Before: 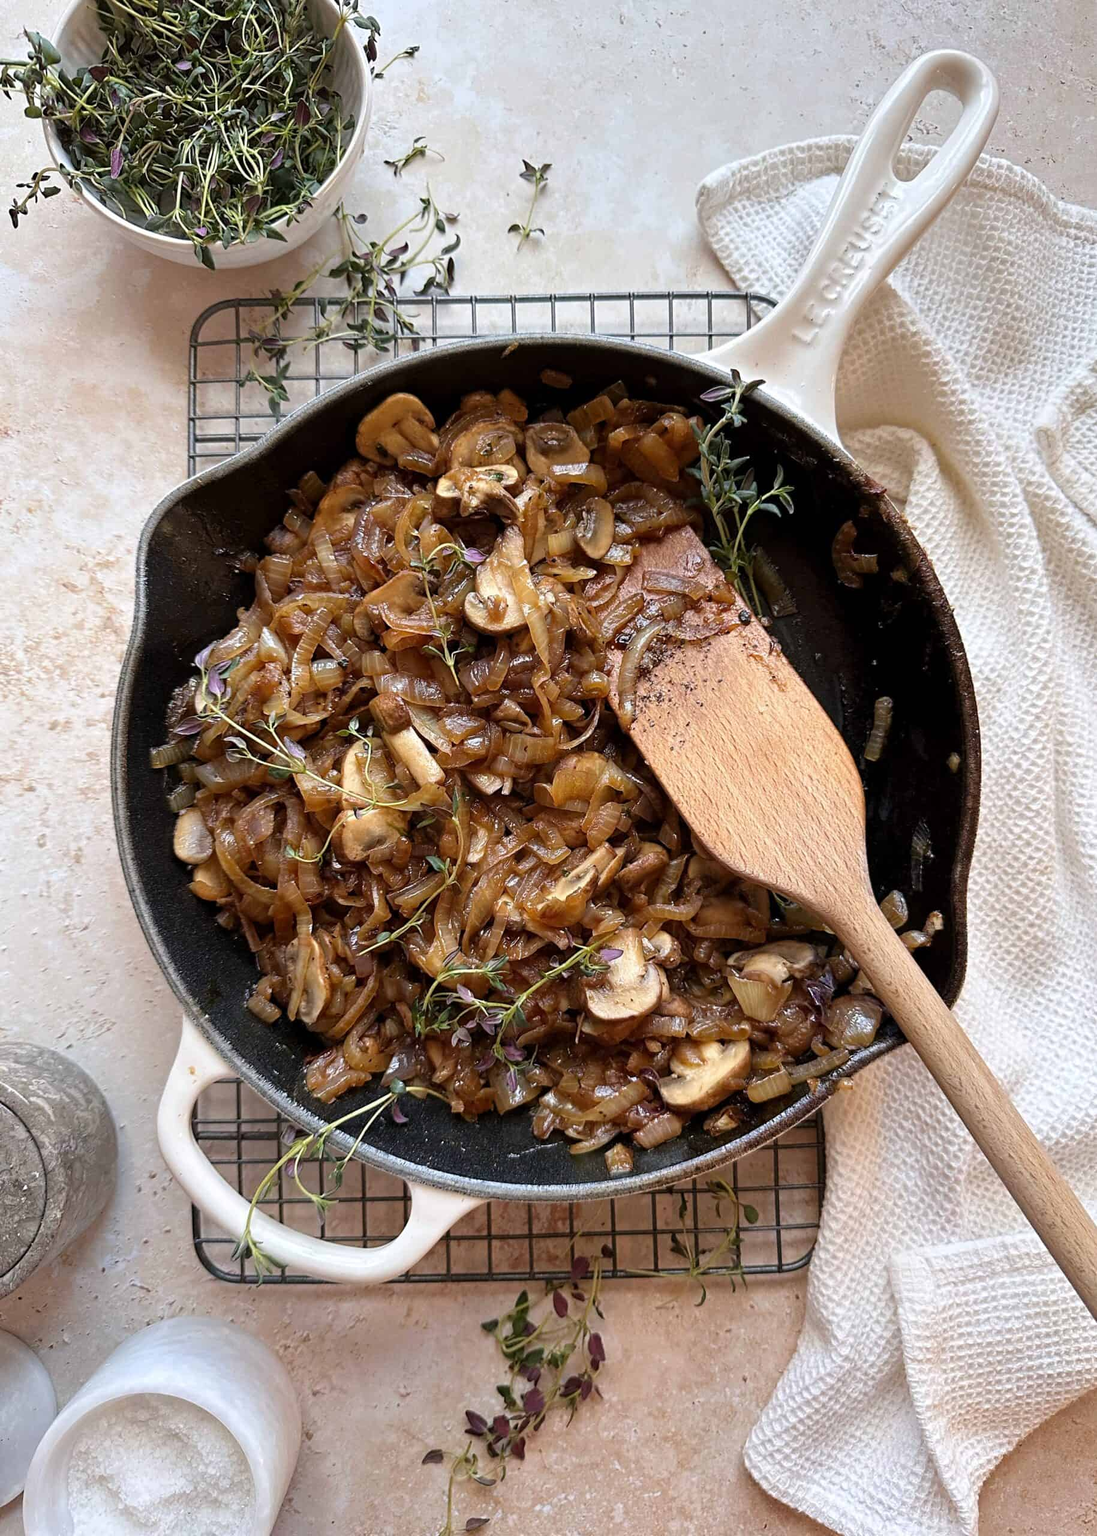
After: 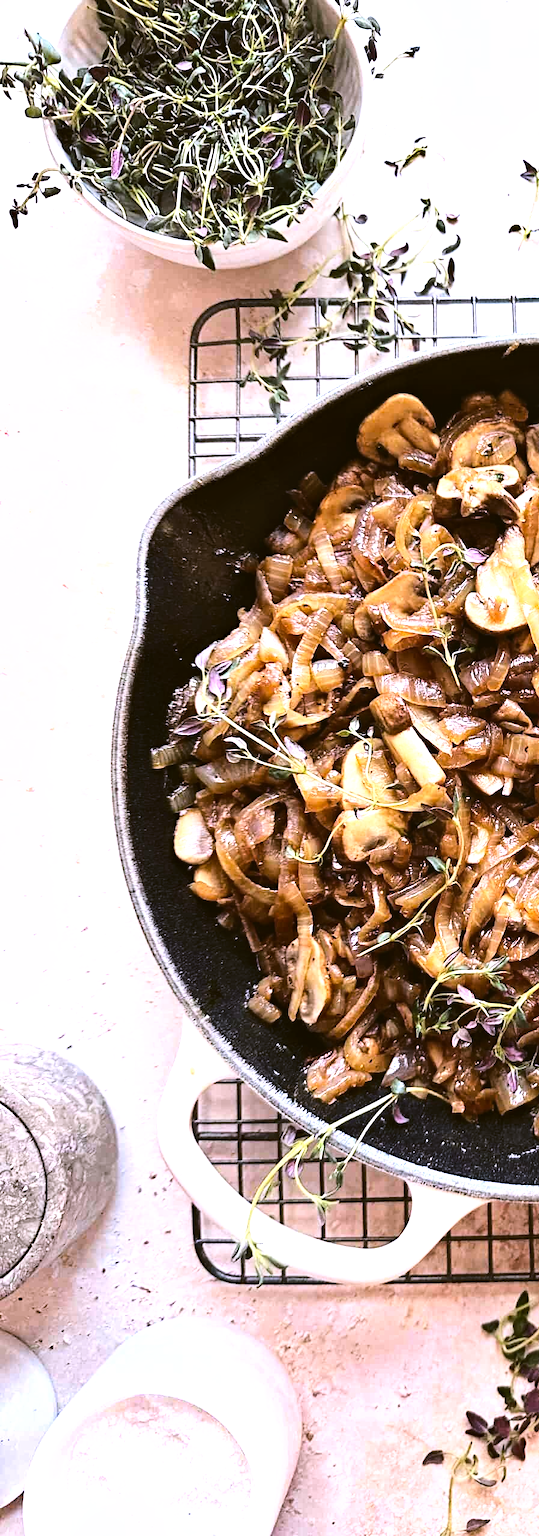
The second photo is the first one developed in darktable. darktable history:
color balance: lift [1.004, 1.002, 1.002, 0.998], gamma [1, 1.007, 1.002, 0.993], gain [1, 0.977, 1.013, 1.023], contrast -3.64%
white balance: red 1.066, blue 1.119
crop and rotate: left 0%, top 0%, right 50.845%
shadows and highlights: radius 44.78, white point adjustment 6.64, compress 79.65%, highlights color adjustment 78.42%, soften with gaussian
base curve: curves: ch0 [(0, 0) (0.028, 0.03) (0.121, 0.232) (0.46, 0.748) (0.859, 0.968) (1, 1)]
haze removal: compatibility mode true, adaptive false
tone equalizer: -8 EV -0.75 EV, -7 EV -0.7 EV, -6 EV -0.6 EV, -5 EV -0.4 EV, -3 EV 0.4 EV, -2 EV 0.6 EV, -1 EV 0.7 EV, +0 EV 0.75 EV, edges refinement/feathering 500, mask exposure compensation -1.57 EV, preserve details no
